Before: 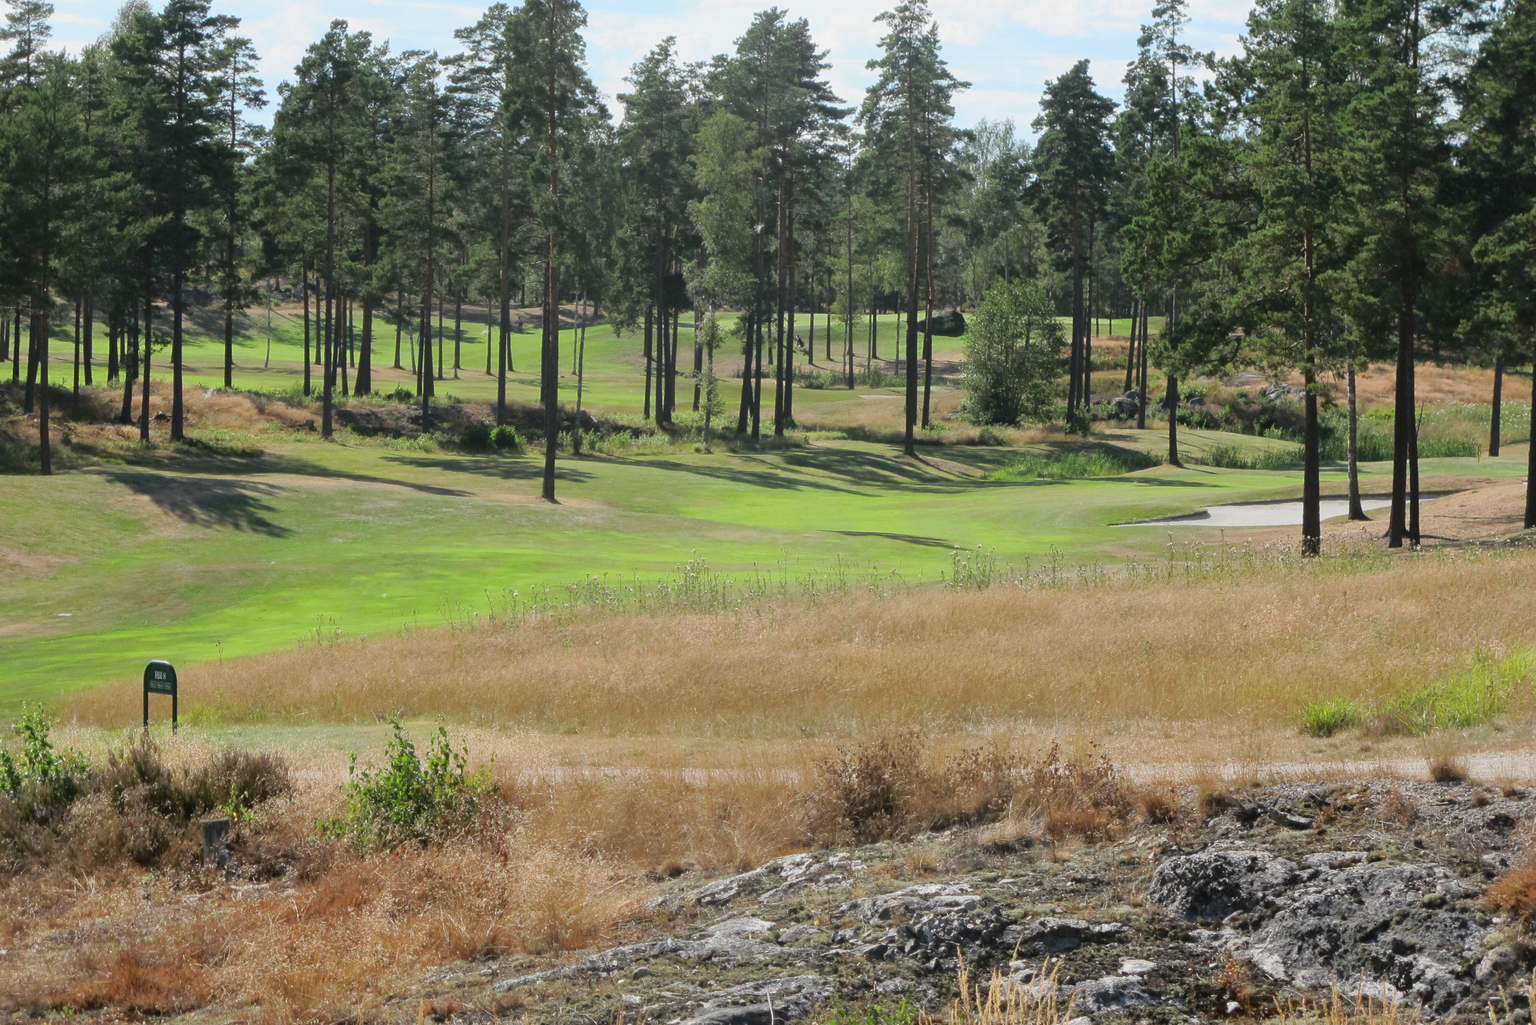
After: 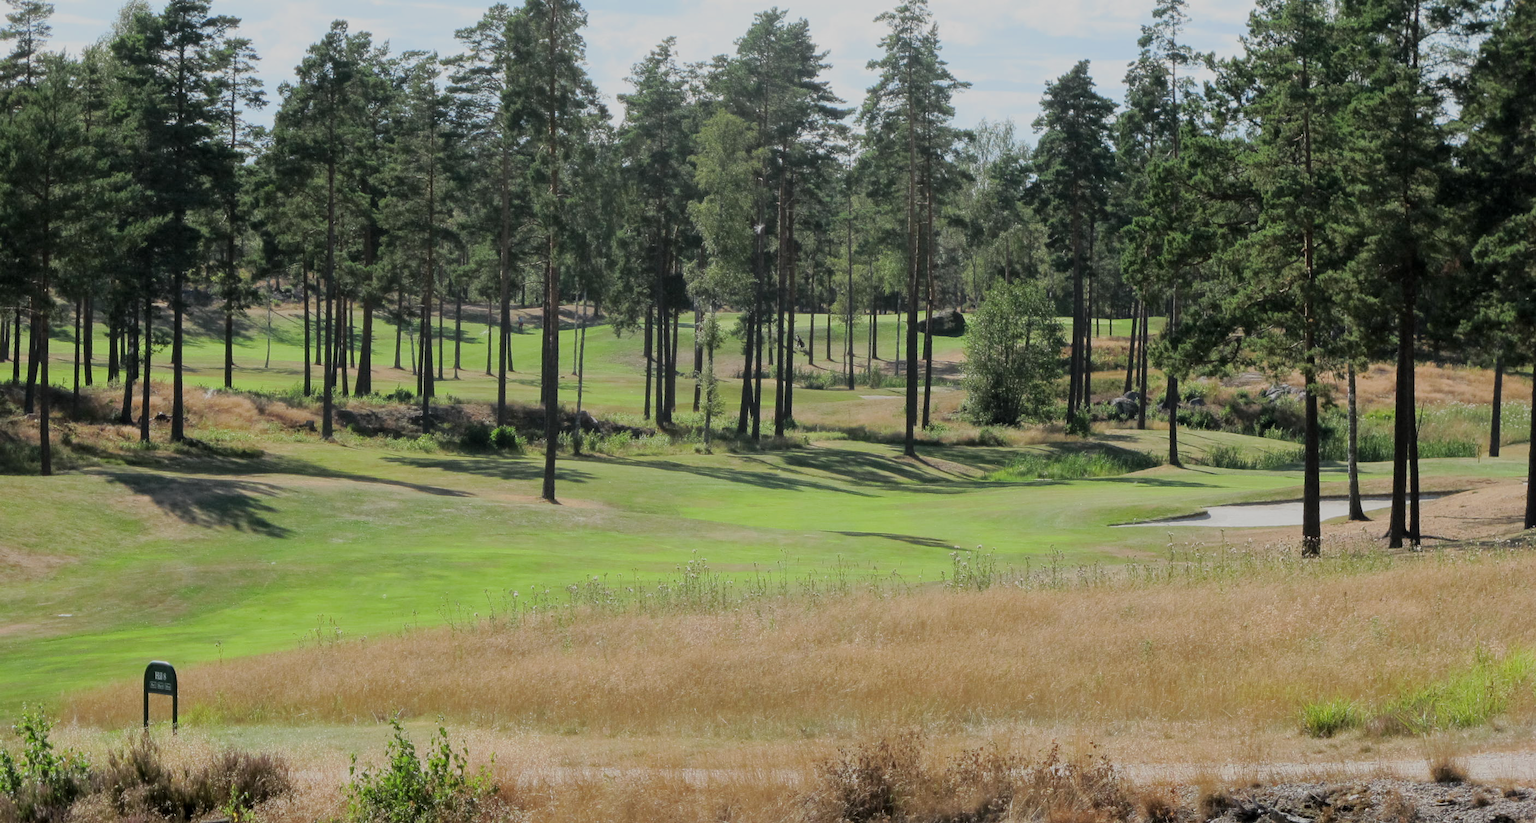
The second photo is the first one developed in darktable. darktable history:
filmic rgb: black relative exposure -16 EV, white relative exposure 6.12 EV, hardness 5.22
local contrast: highlights 100%, shadows 100%, detail 120%, midtone range 0.2
crop: bottom 19.644%
